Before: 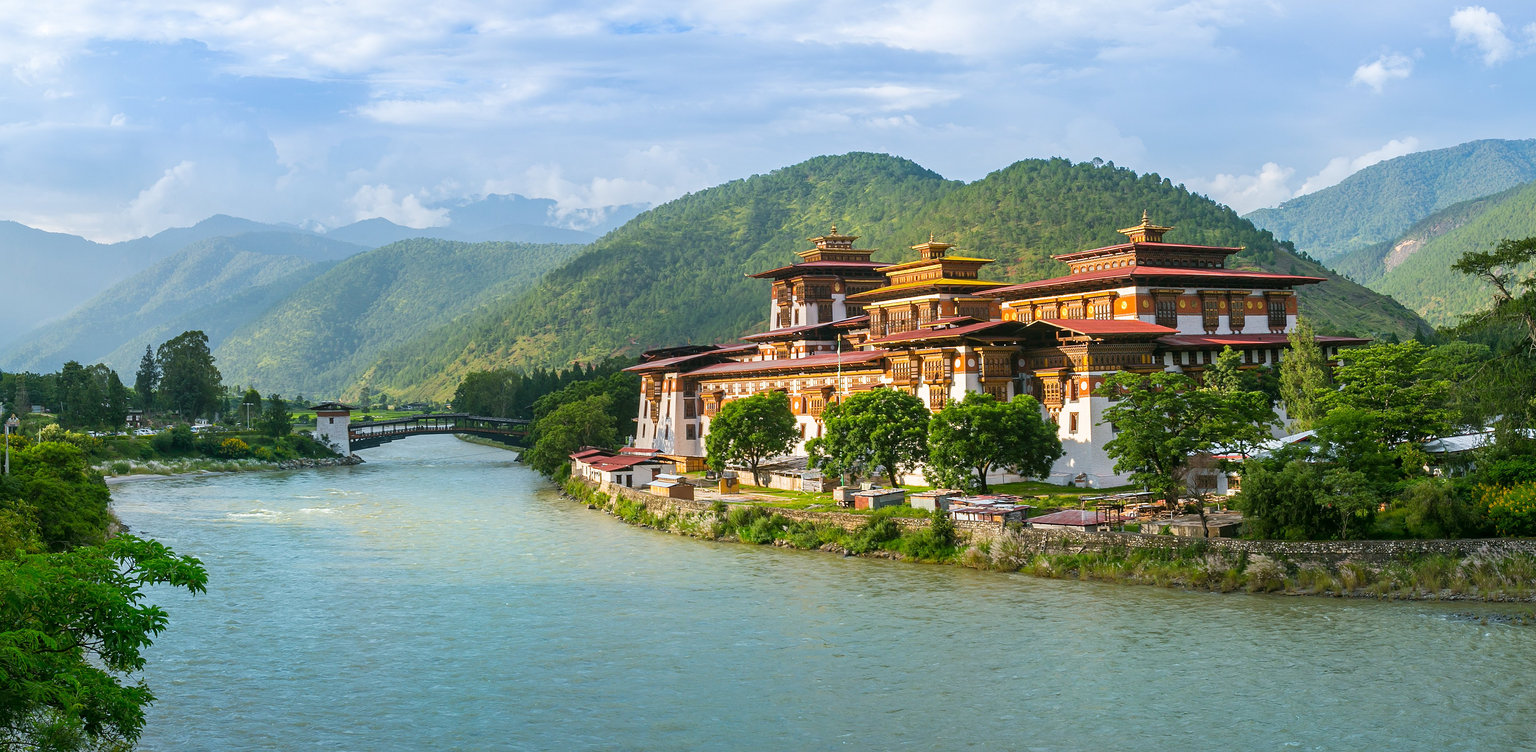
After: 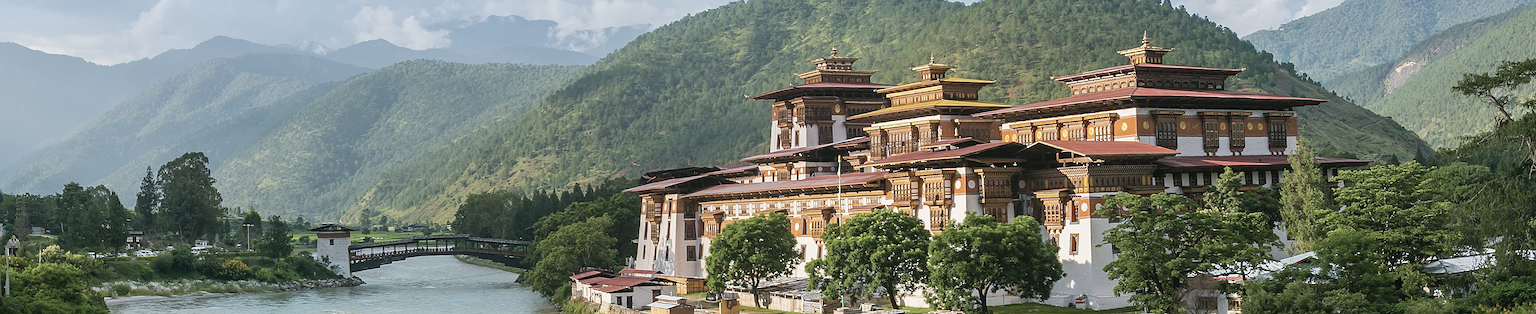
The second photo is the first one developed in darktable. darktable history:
contrast brightness saturation: contrast -0.05, saturation -0.41
sharpen: radius 1.864, amount 0.398, threshold 1.271
crop and rotate: top 23.84%, bottom 34.294%
